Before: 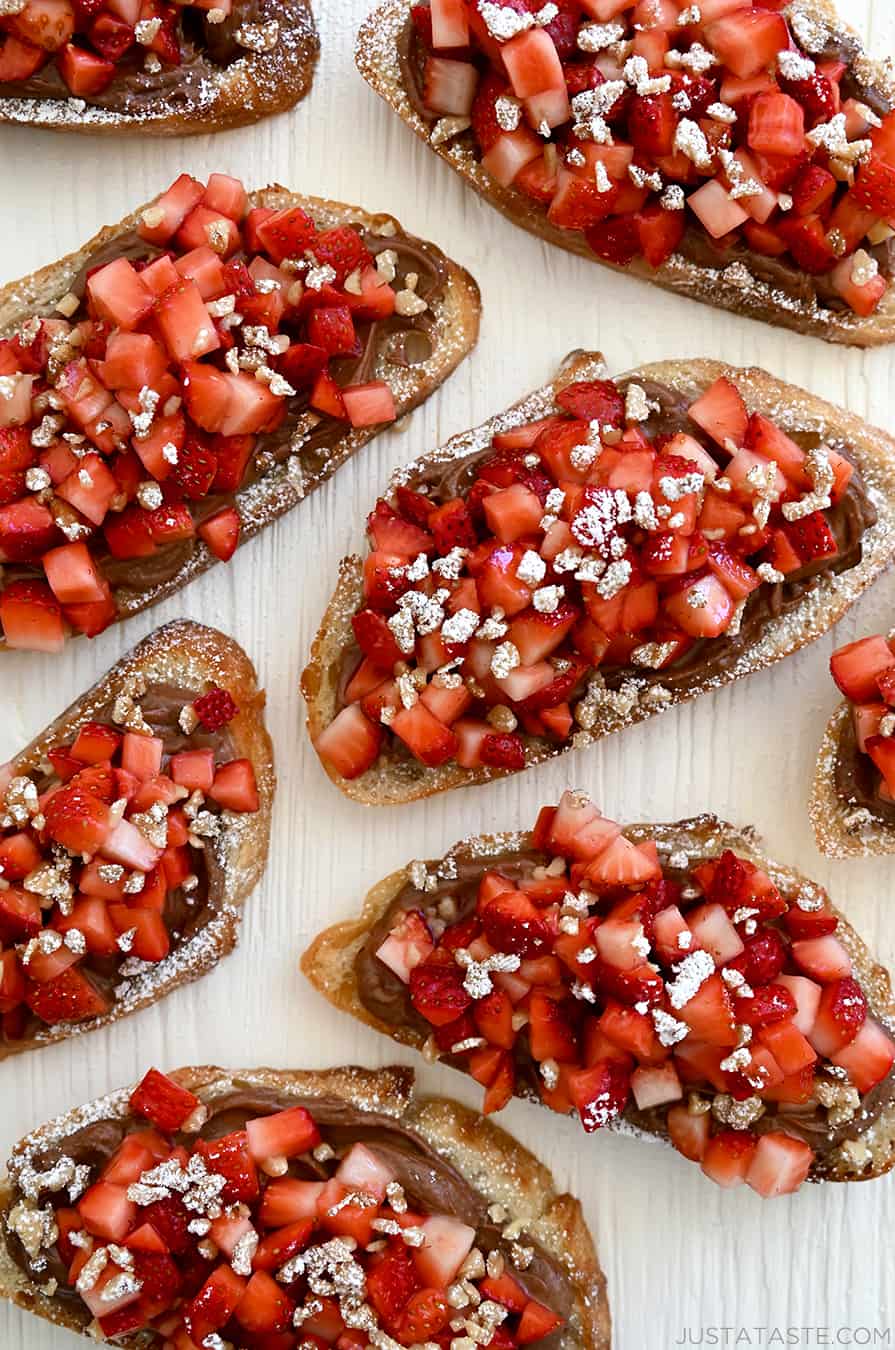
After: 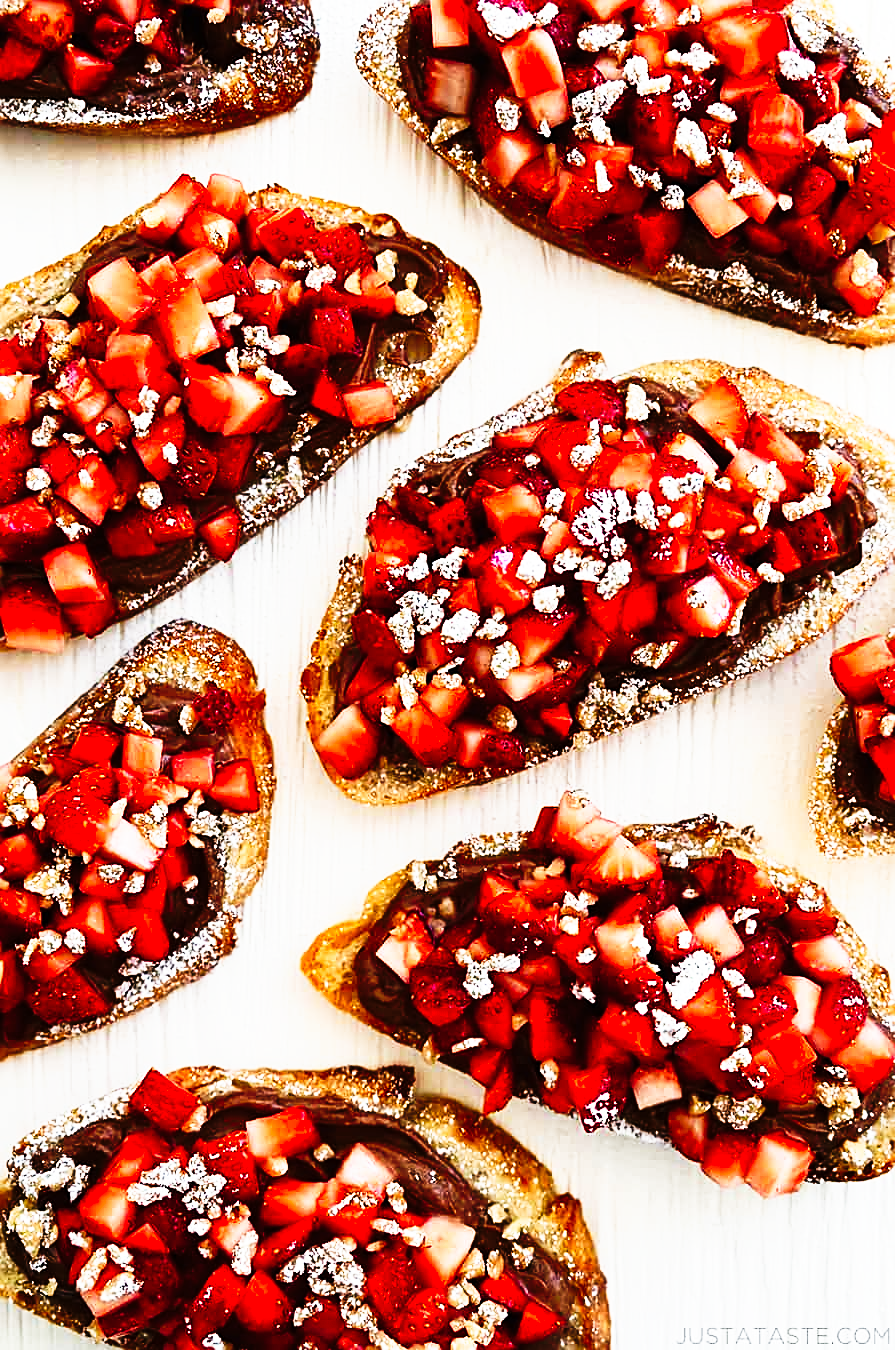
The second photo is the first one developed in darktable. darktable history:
tone curve: curves: ch0 [(0, 0) (0.003, 0.005) (0.011, 0.008) (0.025, 0.013) (0.044, 0.017) (0.069, 0.022) (0.1, 0.029) (0.136, 0.038) (0.177, 0.053) (0.224, 0.081) (0.277, 0.128) (0.335, 0.214) (0.399, 0.343) (0.468, 0.478) (0.543, 0.641) (0.623, 0.798) (0.709, 0.911) (0.801, 0.971) (0.898, 0.99) (1, 1)], preserve colors none
sharpen: on, module defaults
